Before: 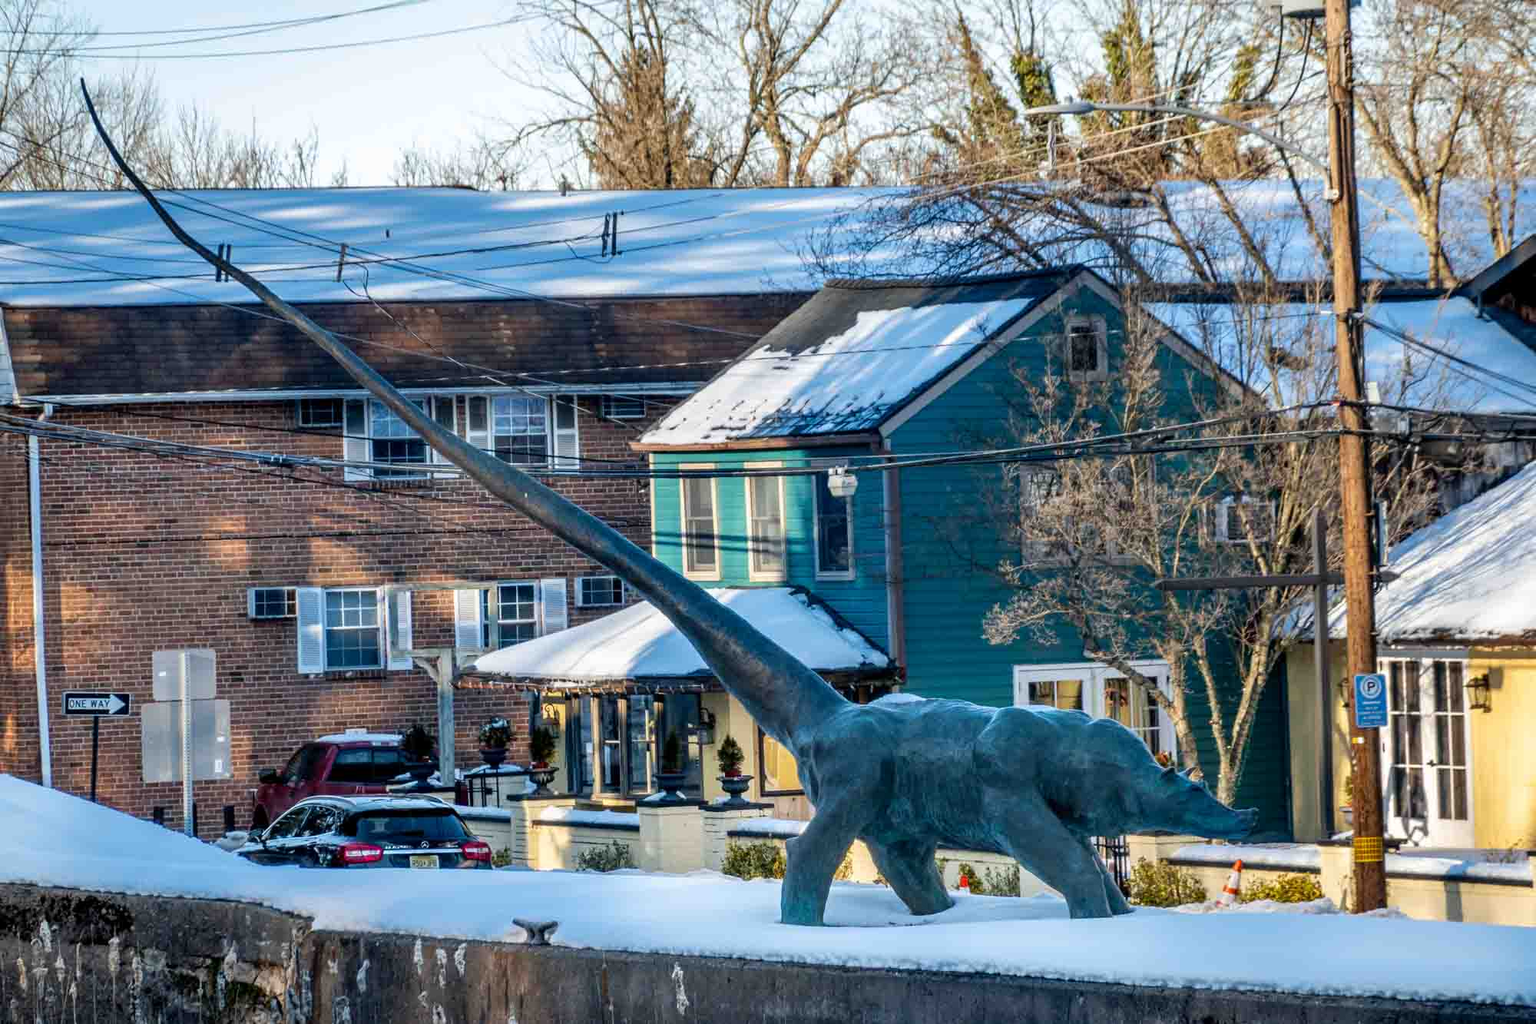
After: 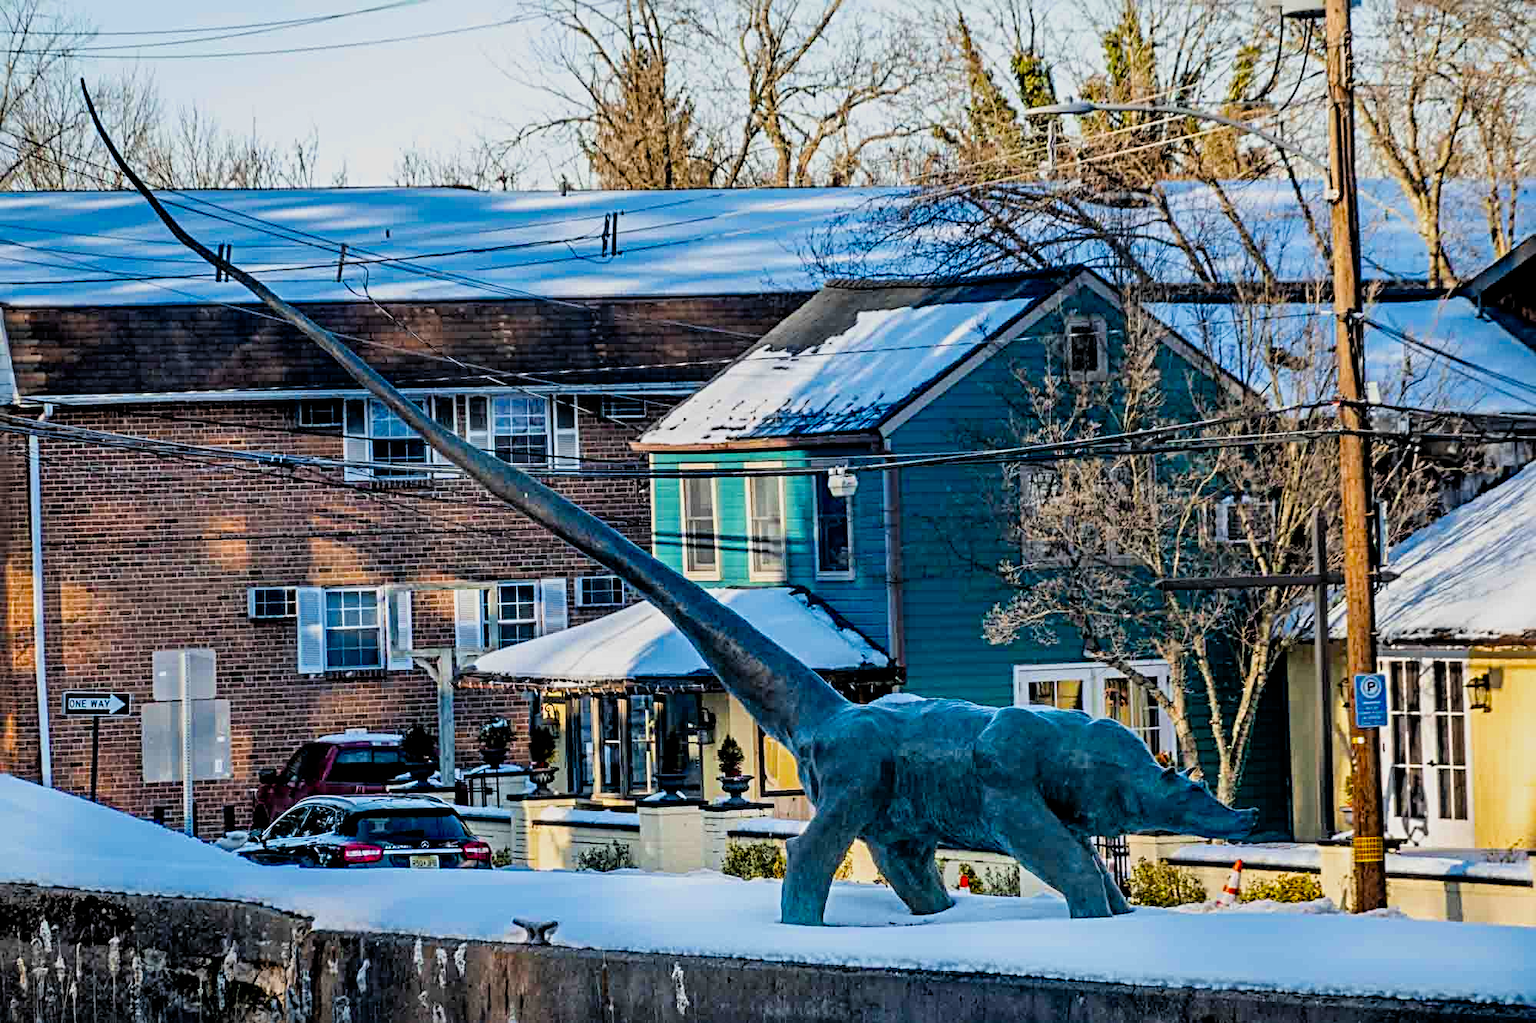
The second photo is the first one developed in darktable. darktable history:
sharpen: radius 4.883
filmic rgb: black relative exposure -7.75 EV, white relative exposure 4.4 EV, threshold 3 EV, target black luminance 0%, hardness 3.76, latitude 50.51%, contrast 1.074, highlights saturation mix 10%, shadows ↔ highlights balance -0.22%, color science v4 (2020), enable highlight reconstruction true
